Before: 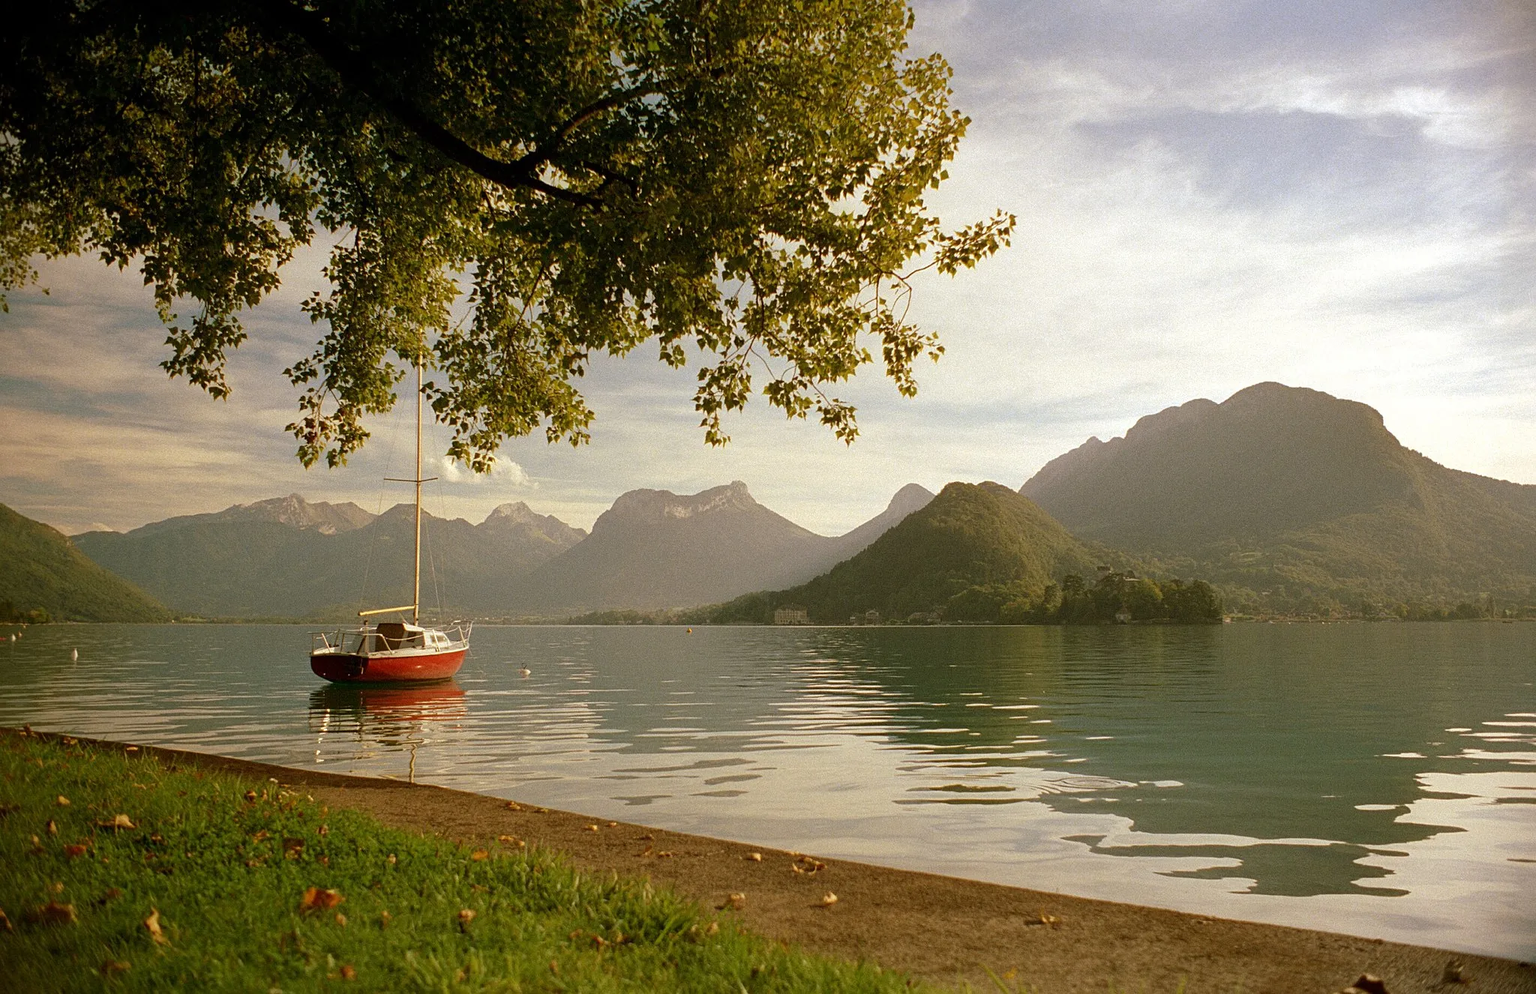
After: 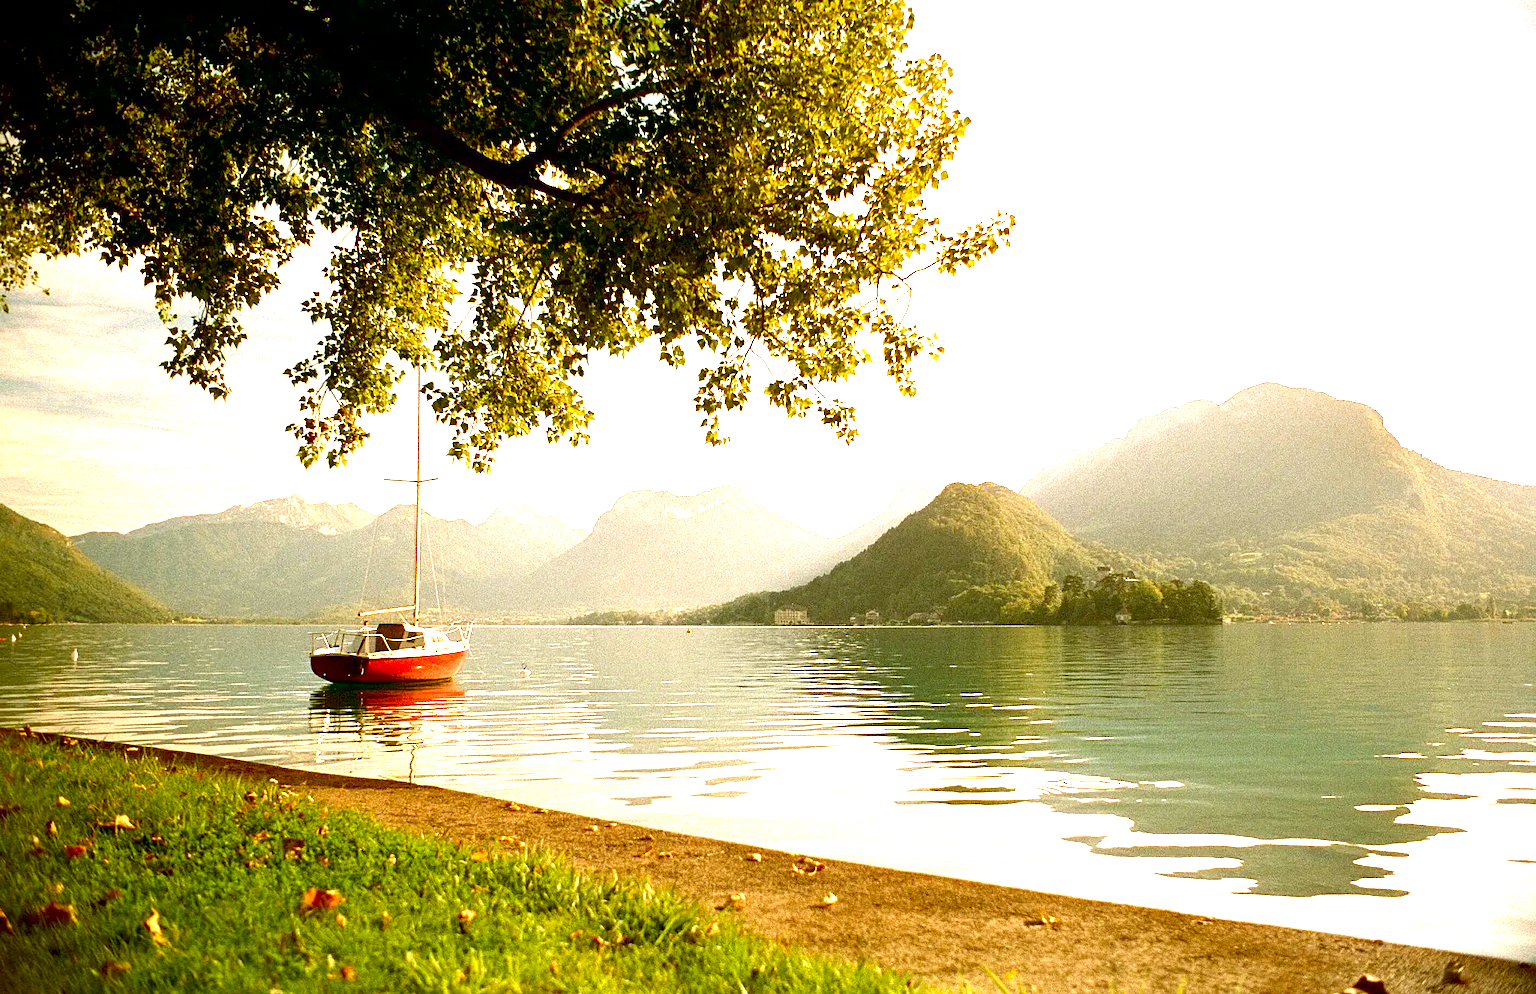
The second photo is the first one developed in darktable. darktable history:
exposure: black level correction 0.005, exposure 2.084 EV, compensate highlight preservation false
contrast brightness saturation: contrast 0.07, brightness -0.13, saturation 0.06
